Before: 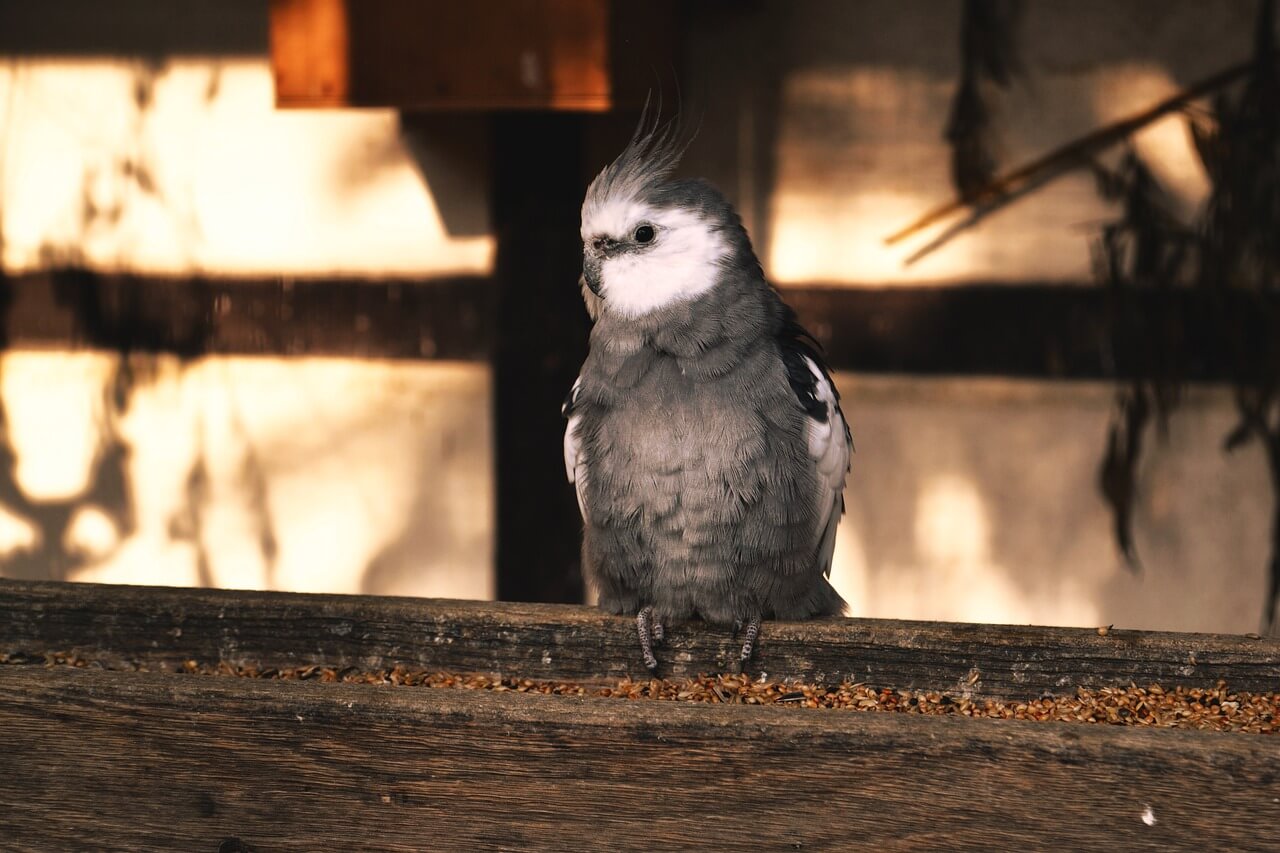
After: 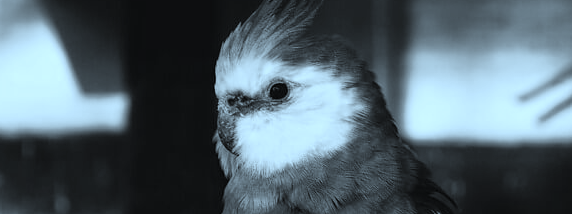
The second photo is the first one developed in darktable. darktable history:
color calibration: output gray [0.21, 0.42, 0.37, 0], gray › normalize channels true, illuminant same as pipeline (D50), adaptation XYZ, x 0.346, y 0.359, gamut compression 0
color correction: highlights a* -10.69, highlights b* -19.19
crop: left 28.64%, top 16.832%, right 26.637%, bottom 58.055%
